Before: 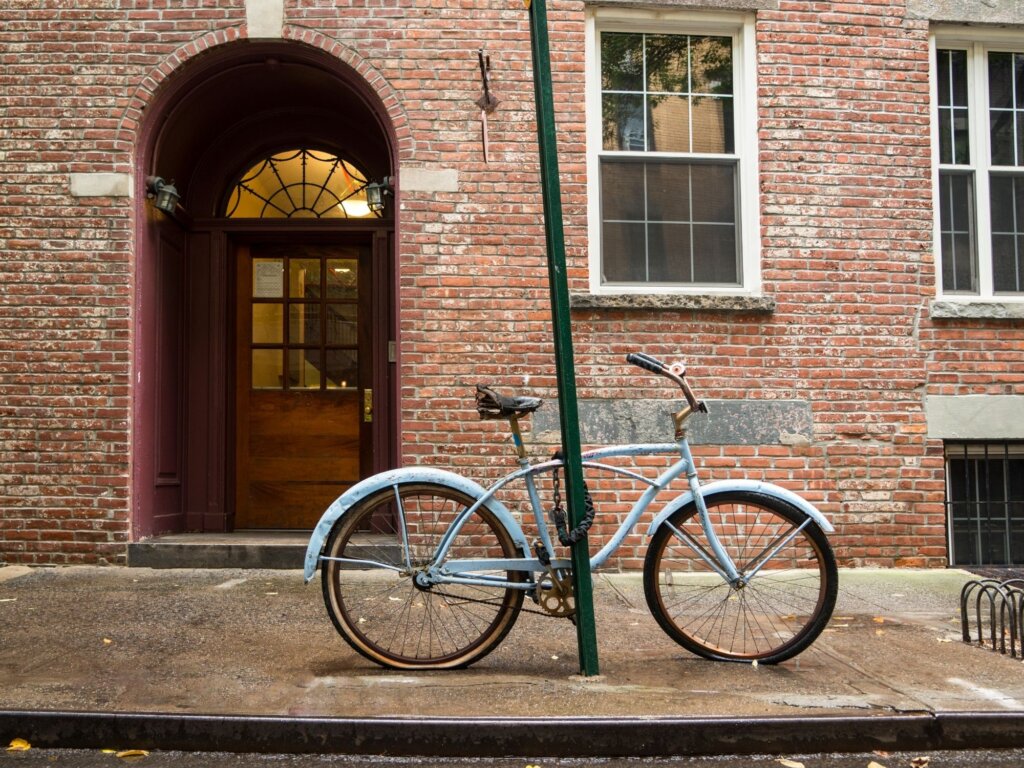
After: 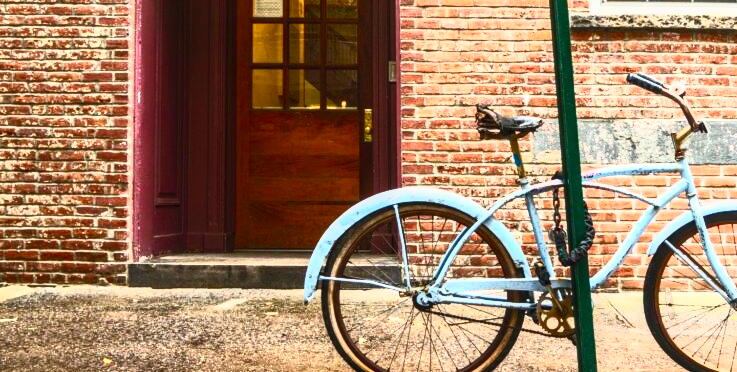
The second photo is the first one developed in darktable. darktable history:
crop: top 36.498%, right 27.964%, bottom 14.995%
local contrast: on, module defaults
contrast brightness saturation: contrast 0.83, brightness 0.59, saturation 0.59
